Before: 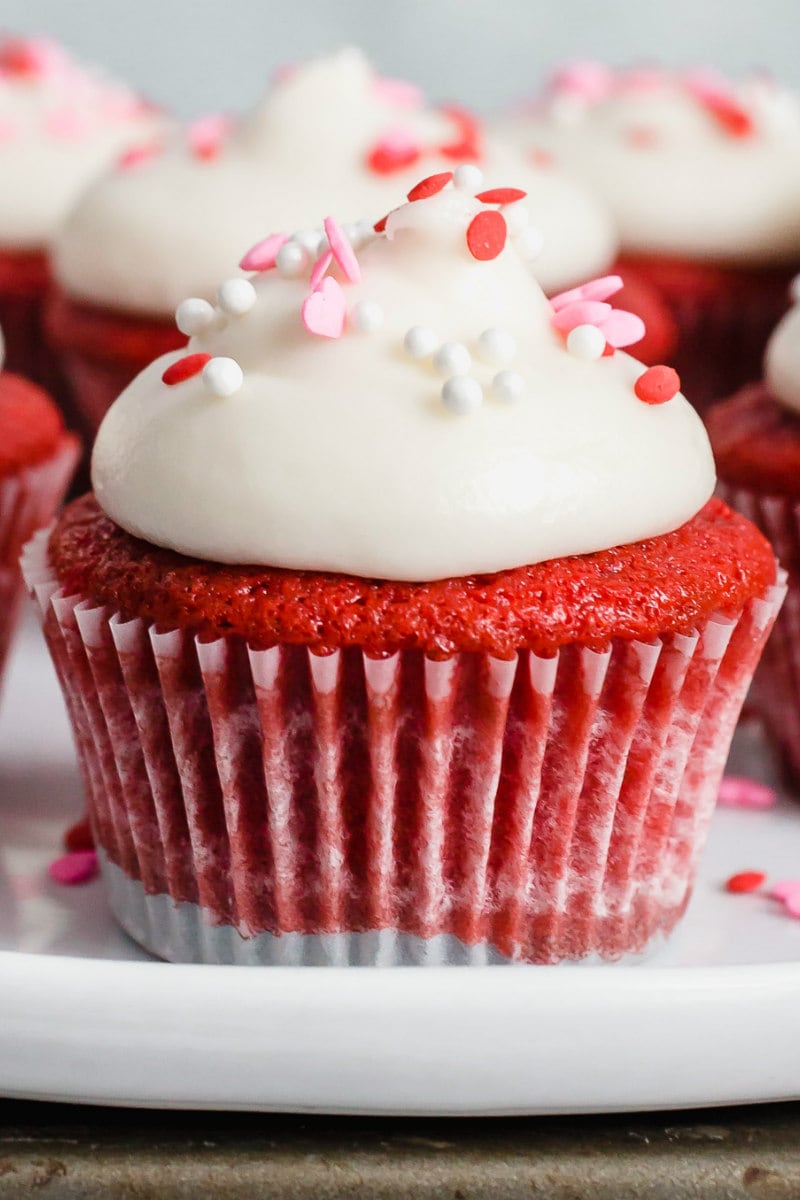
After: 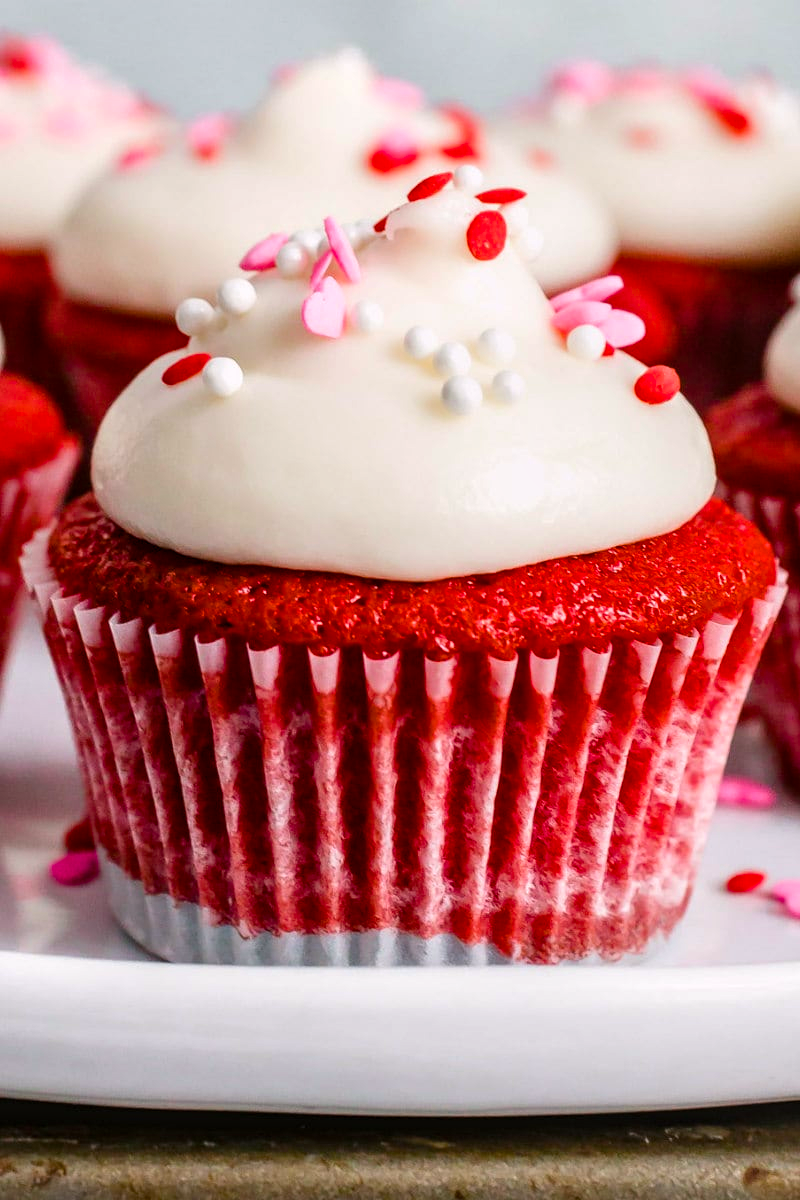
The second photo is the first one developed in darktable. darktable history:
local contrast: detail 130%
color correction: highlights a* 2.98, highlights b* -1.44, shadows a* -0.07, shadows b* 1.78, saturation 0.977
color balance rgb: perceptual saturation grading › global saturation 50.959%, global vibrance 14.439%
